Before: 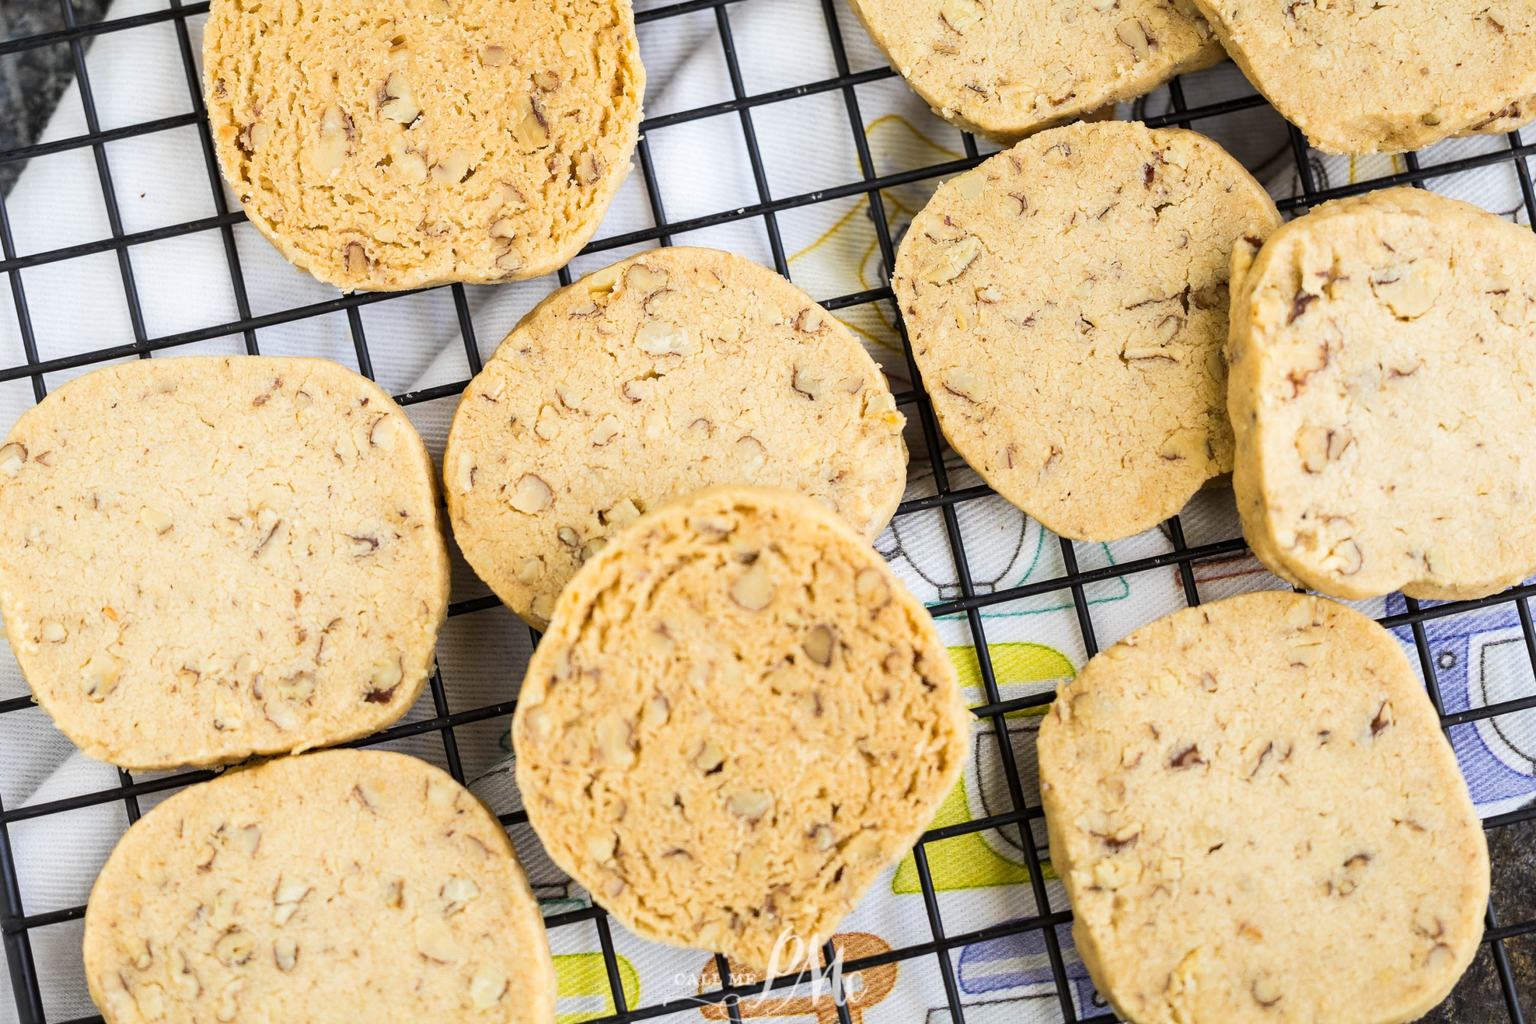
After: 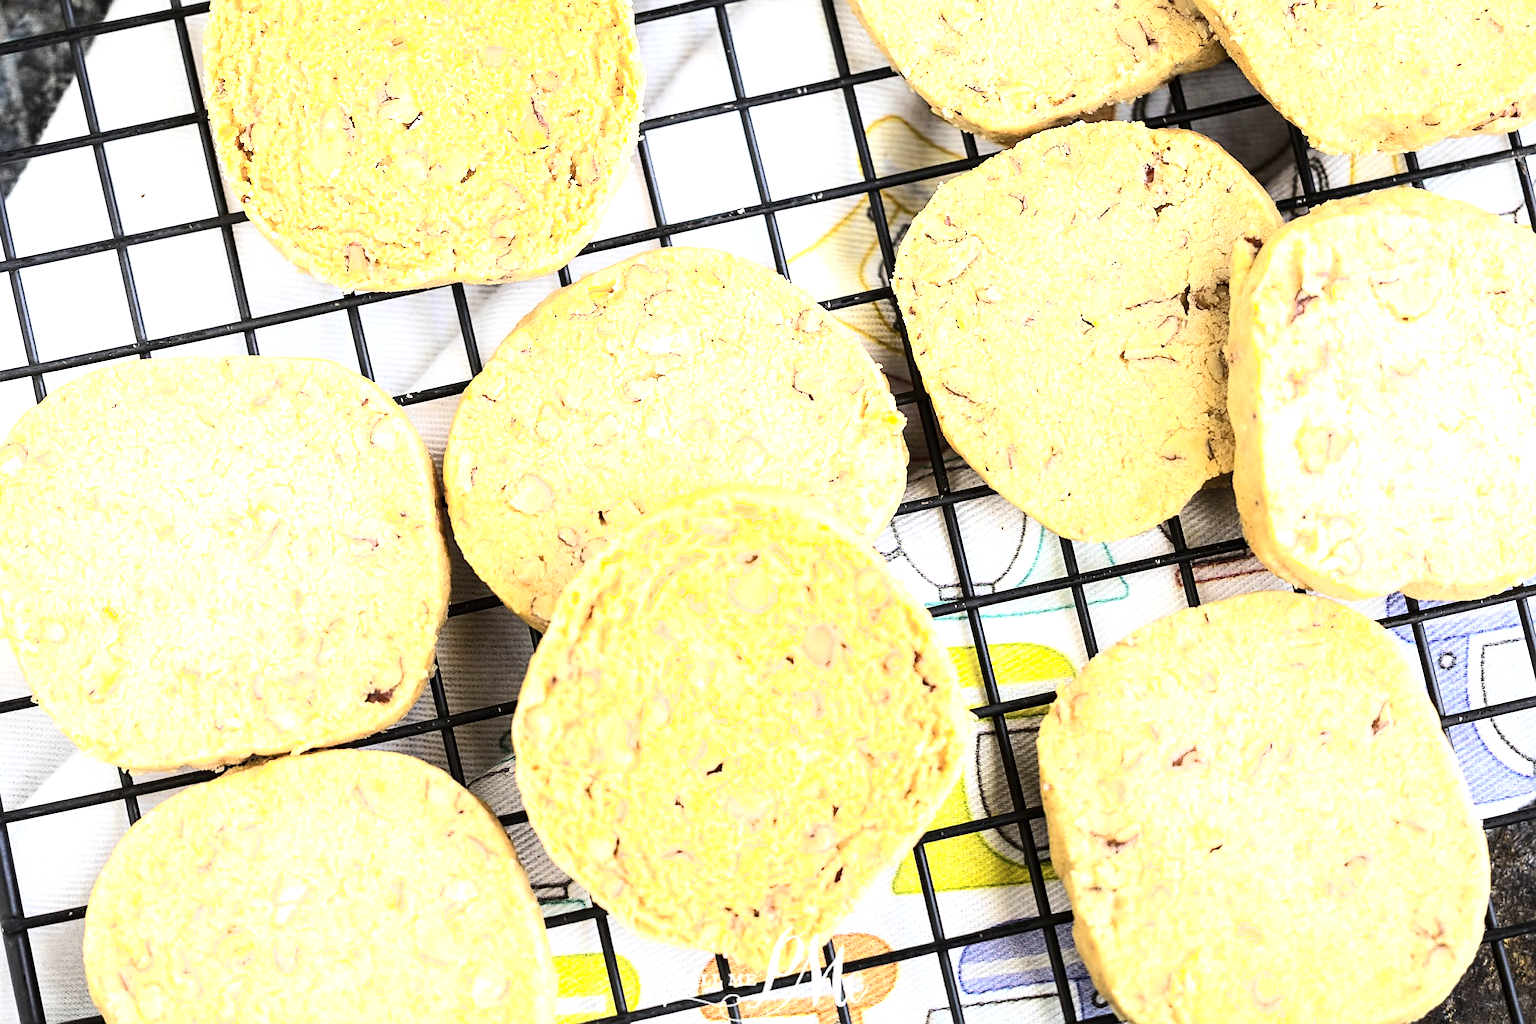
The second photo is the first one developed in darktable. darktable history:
sharpen: on, module defaults
exposure: exposure 0.77 EV, compensate exposure bias true, compensate highlight preservation false
shadows and highlights: shadows -23.14, highlights 45.15, soften with gaussian
tone curve: curves: ch0 [(0, 0) (0.003, 0.009) (0.011, 0.013) (0.025, 0.019) (0.044, 0.029) (0.069, 0.04) (0.1, 0.053) (0.136, 0.08) (0.177, 0.114) (0.224, 0.151) (0.277, 0.207) (0.335, 0.267) (0.399, 0.35) (0.468, 0.442) (0.543, 0.545) (0.623, 0.656) (0.709, 0.752) (0.801, 0.843) (0.898, 0.932) (1, 1)]
